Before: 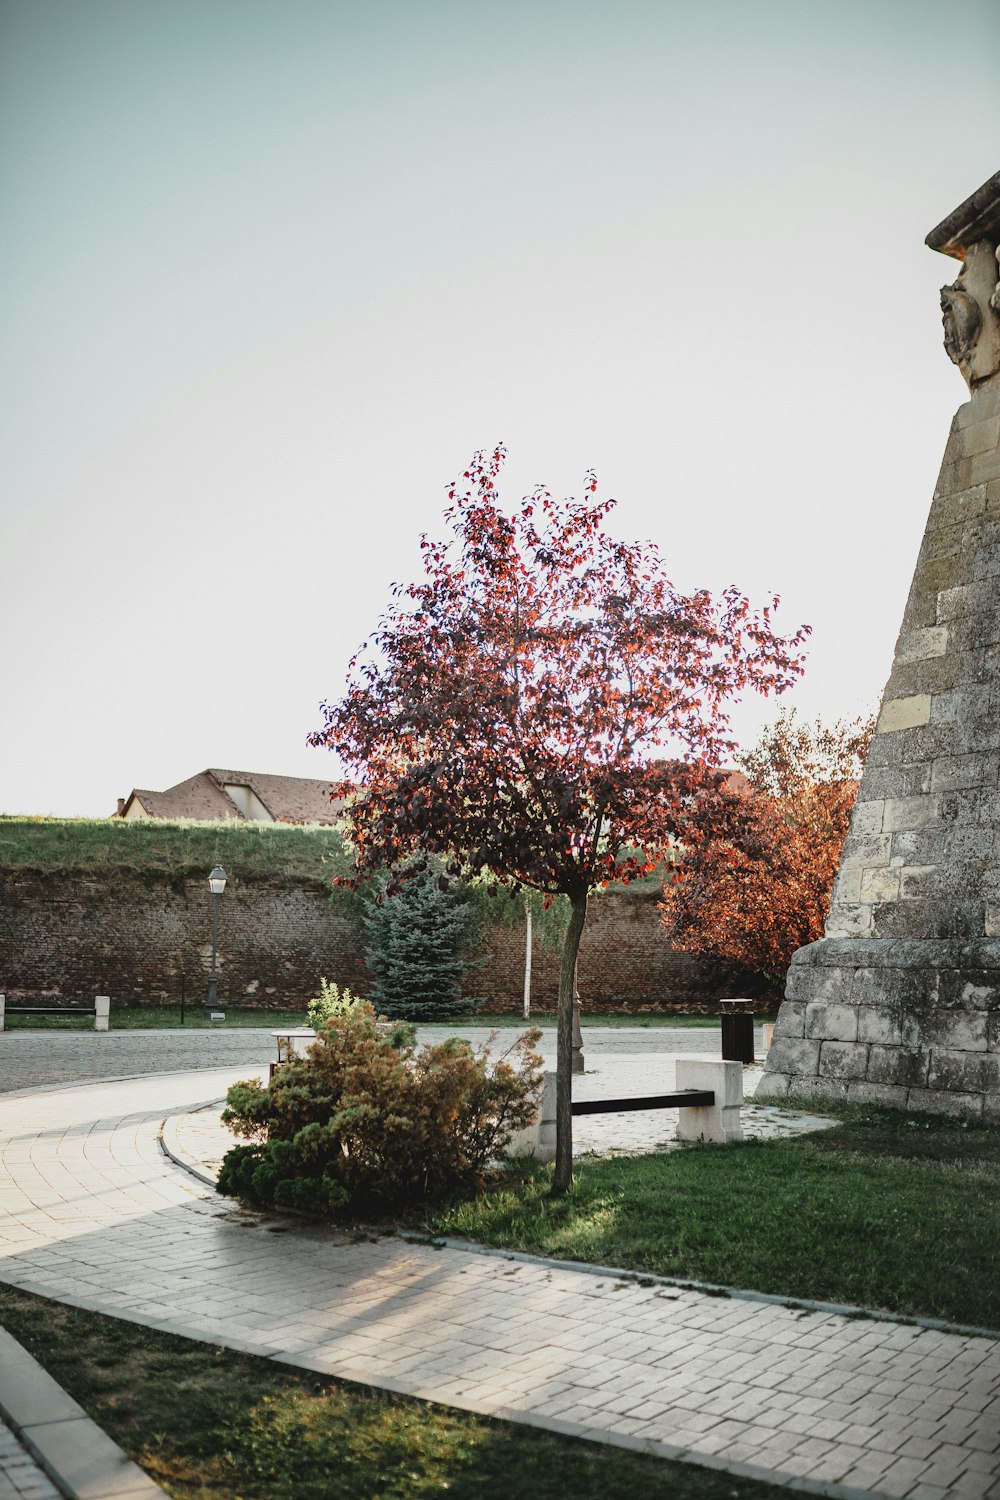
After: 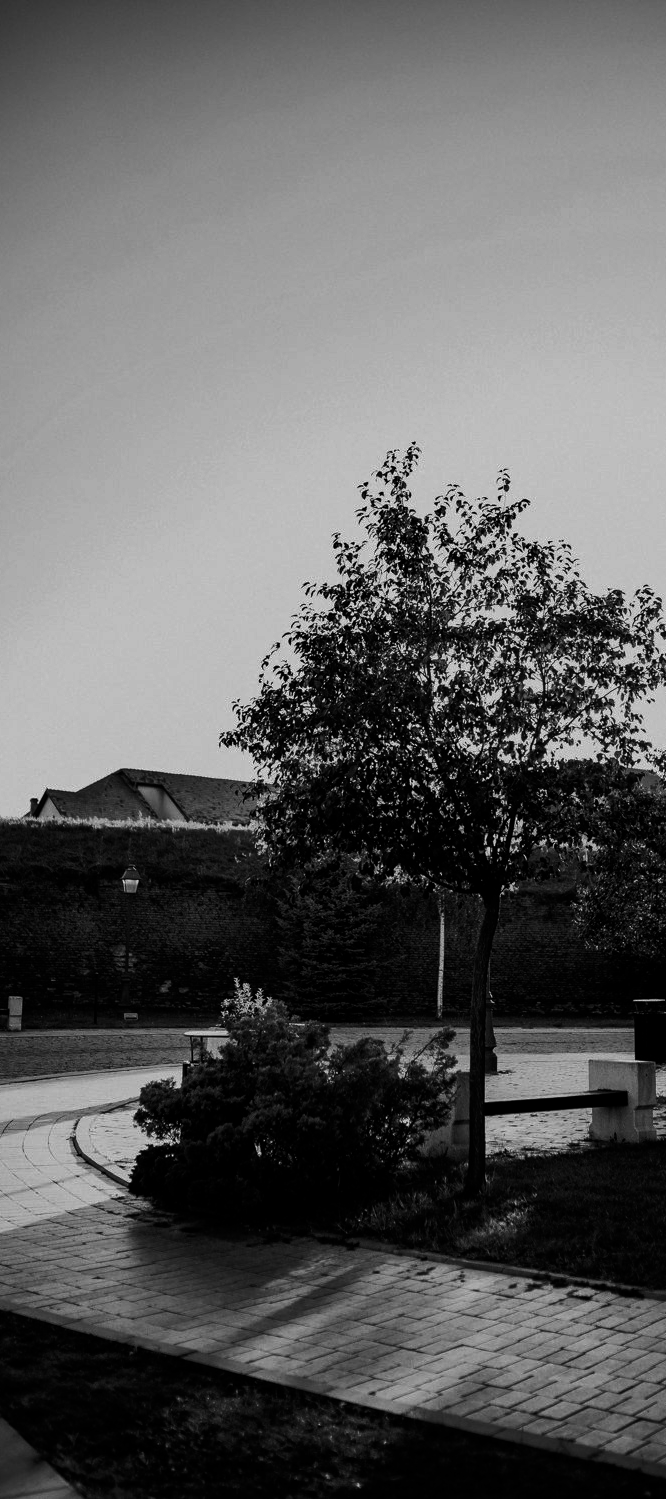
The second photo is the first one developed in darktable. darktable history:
contrast brightness saturation: contrast 0.02, brightness -1, saturation -1
crop and rotate: left 8.786%, right 24.548%
